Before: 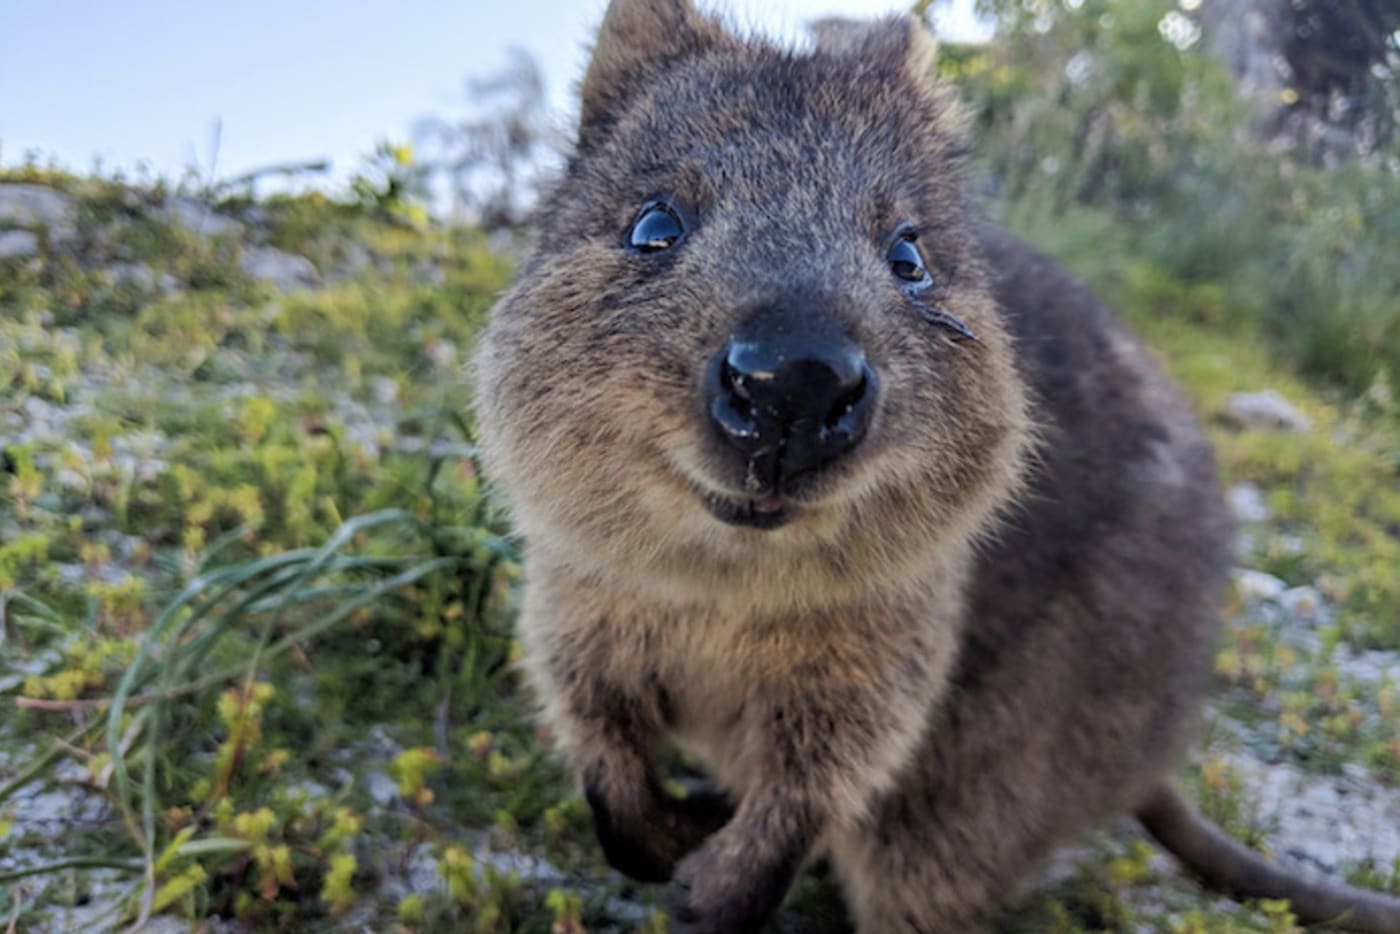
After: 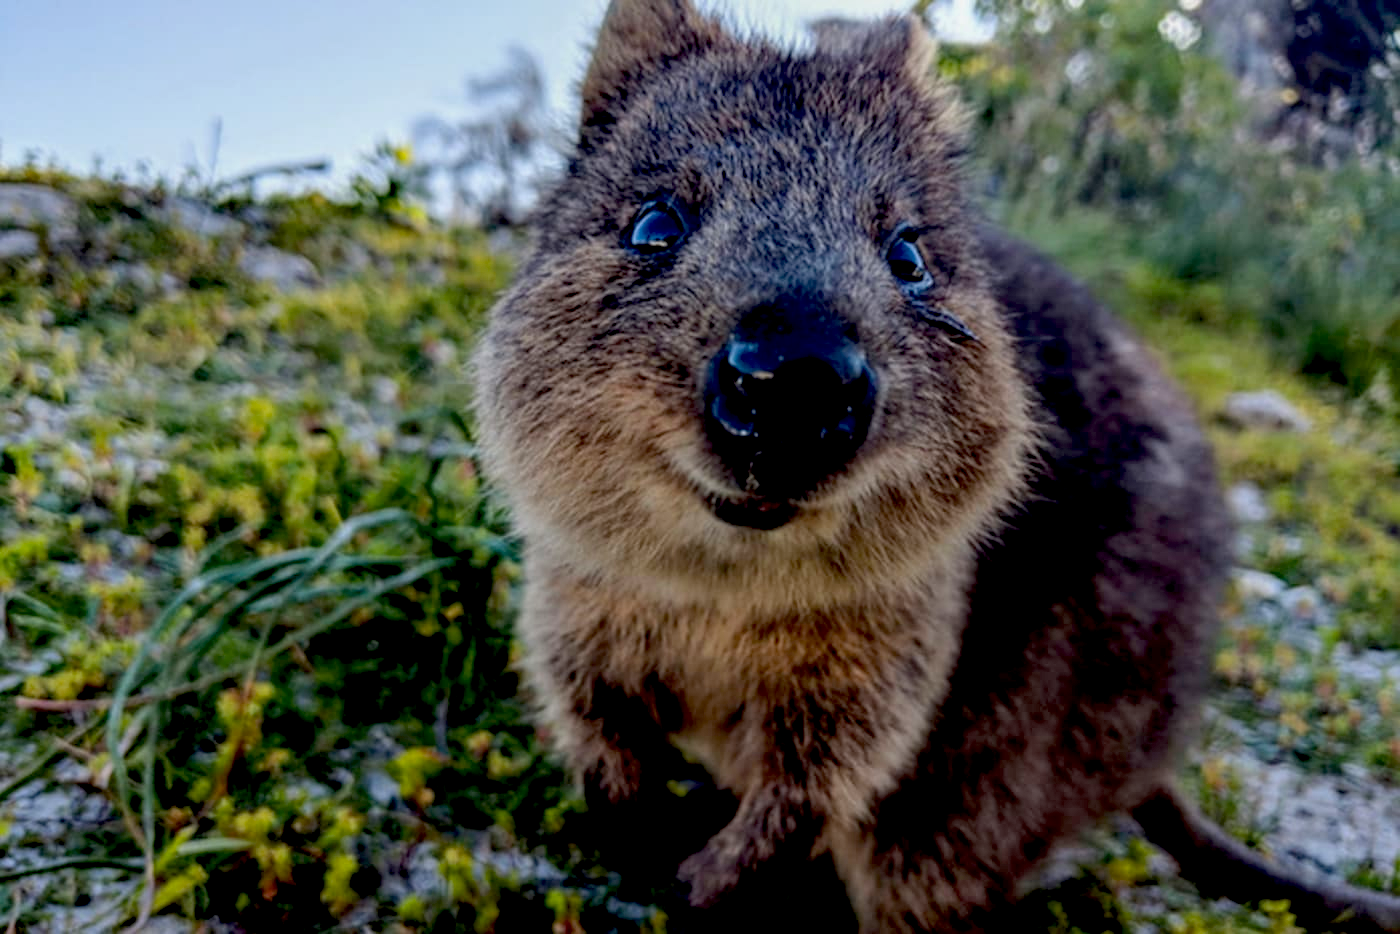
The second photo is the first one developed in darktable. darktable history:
exposure: black level correction 0.046, exposure -0.228 EV, compensate highlight preservation false
sharpen: radius 5.325, amount 0.312, threshold 26.433
local contrast: on, module defaults
